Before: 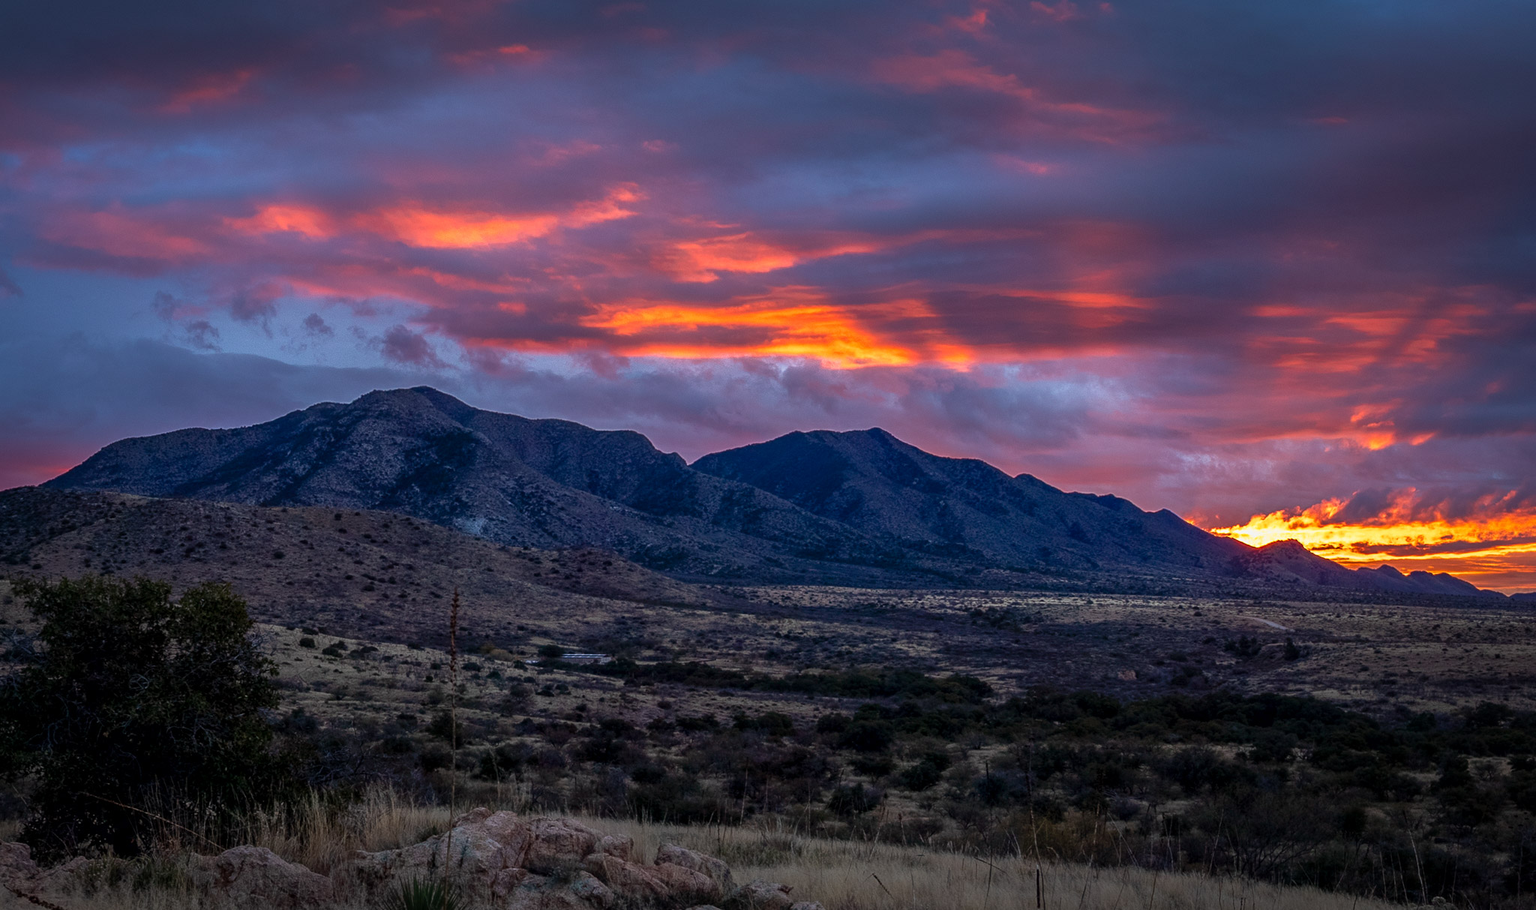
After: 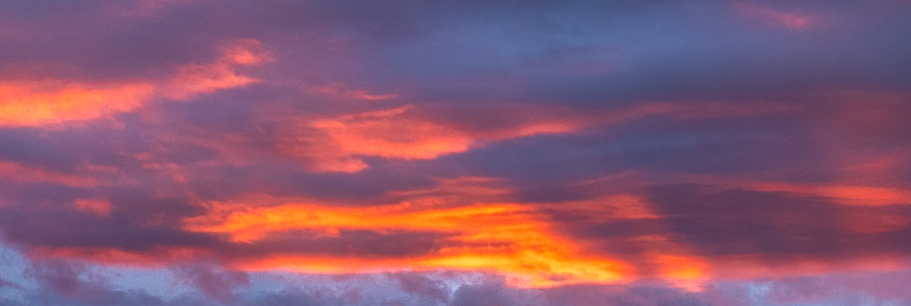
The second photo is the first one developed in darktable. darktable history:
crop: left 28.857%, top 16.826%, right 26.651%, bottom 57.91%
